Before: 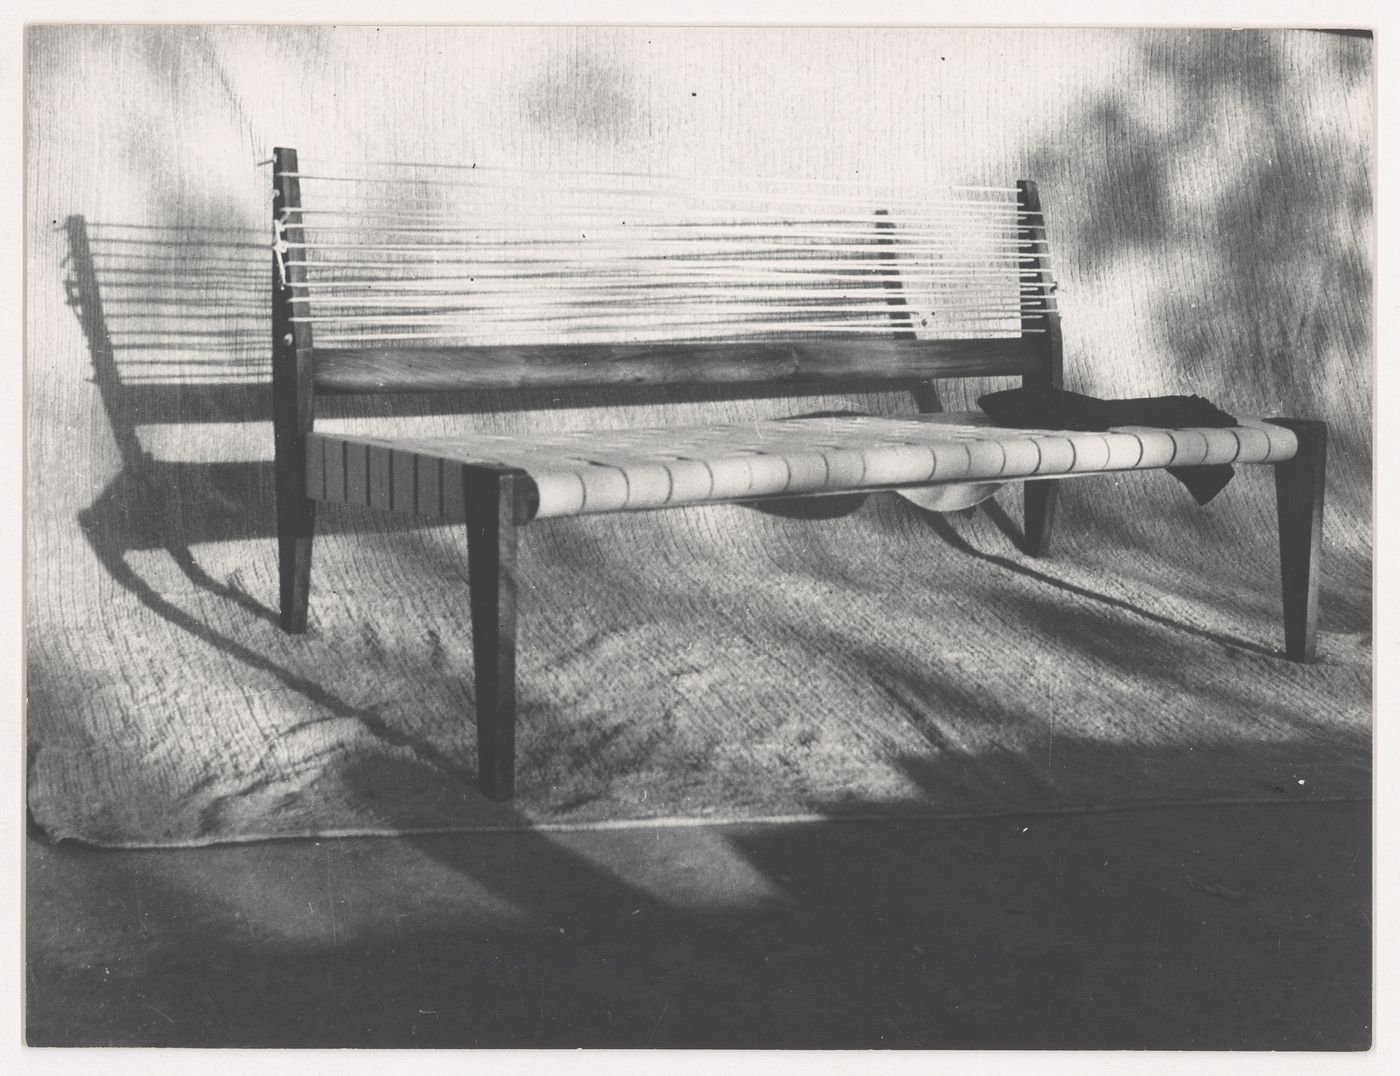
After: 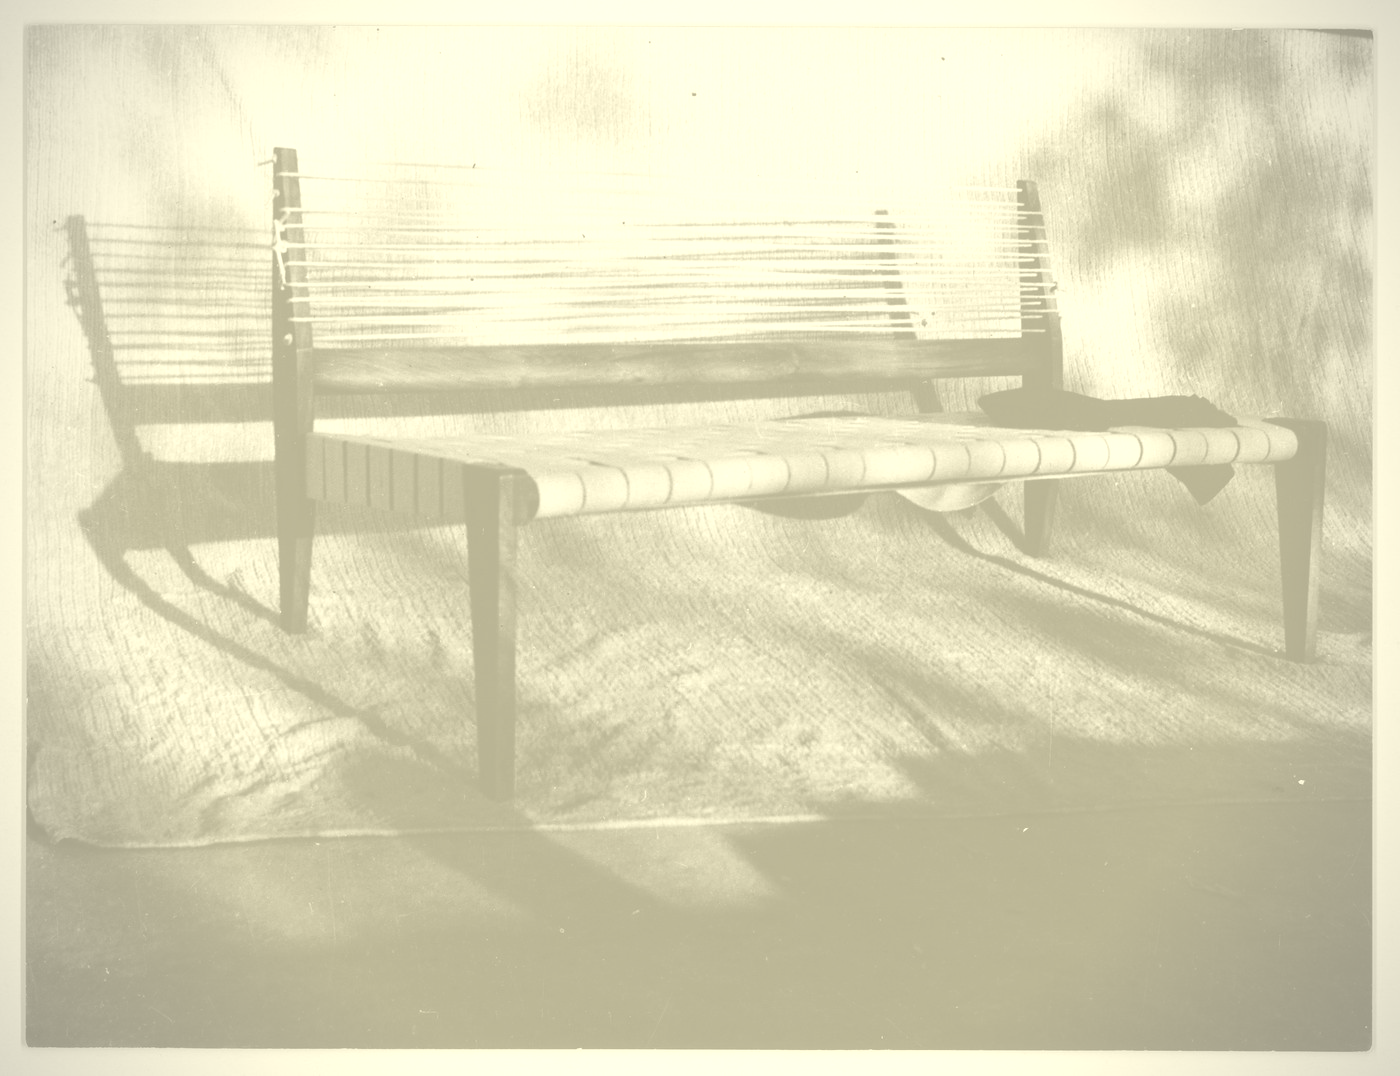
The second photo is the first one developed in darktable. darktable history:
color balance: output saturation 110%
exposure: black level correction -0.03, compensate highlight preservation false
colorize: hue 43.2°, saturation 40%, version 1
vignetting: fall-off radius 60.92%
